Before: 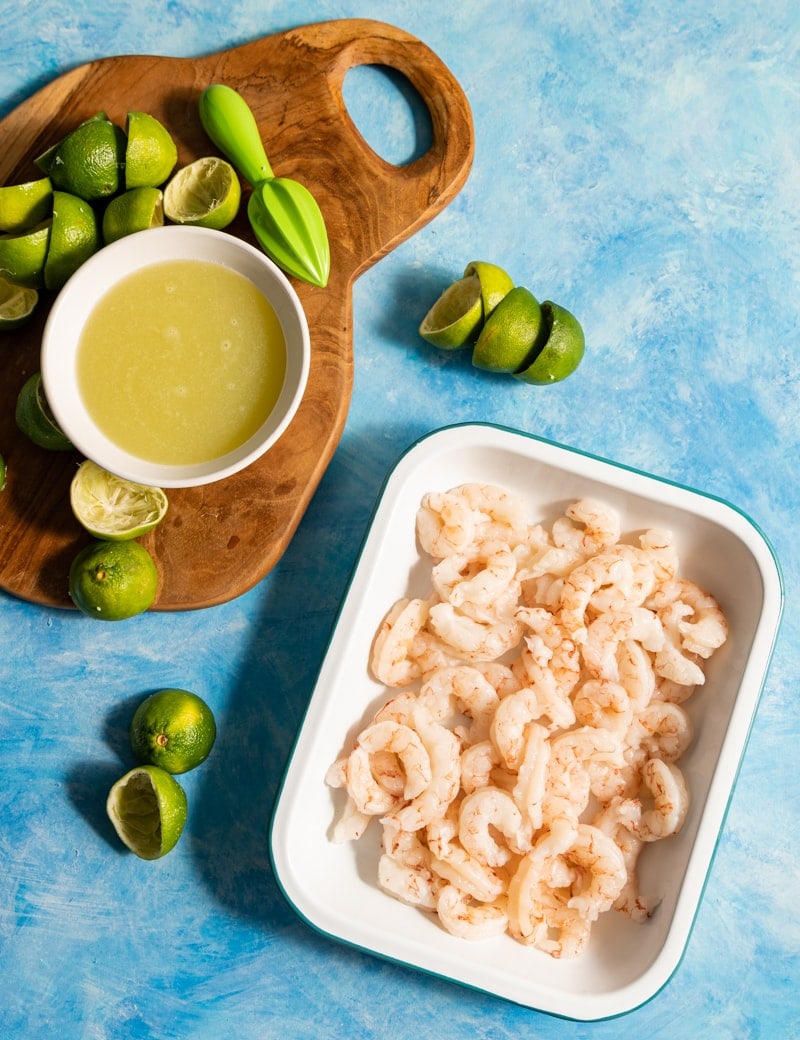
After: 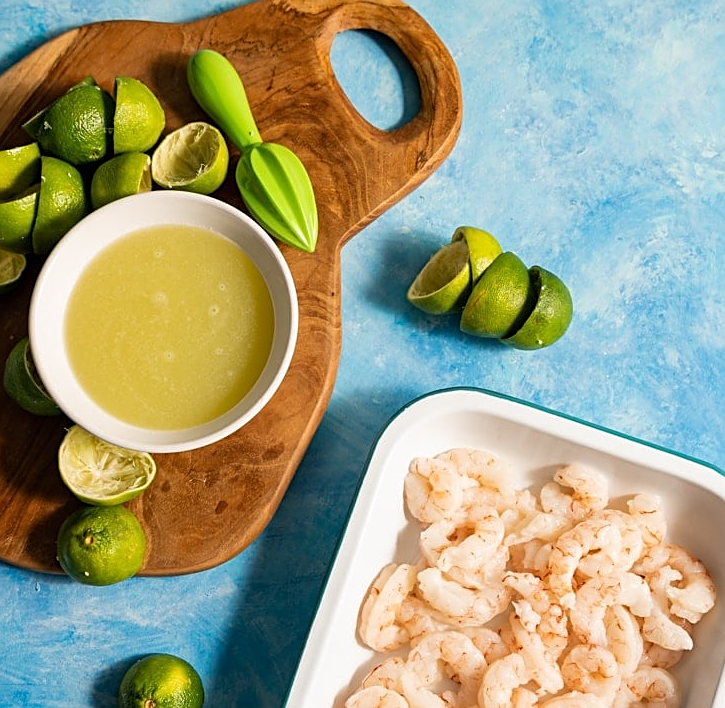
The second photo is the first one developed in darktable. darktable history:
sharpen: on, module defaults
crop: left 1.596%, top 3.372%, right 7.679%, bottom 28.502%
